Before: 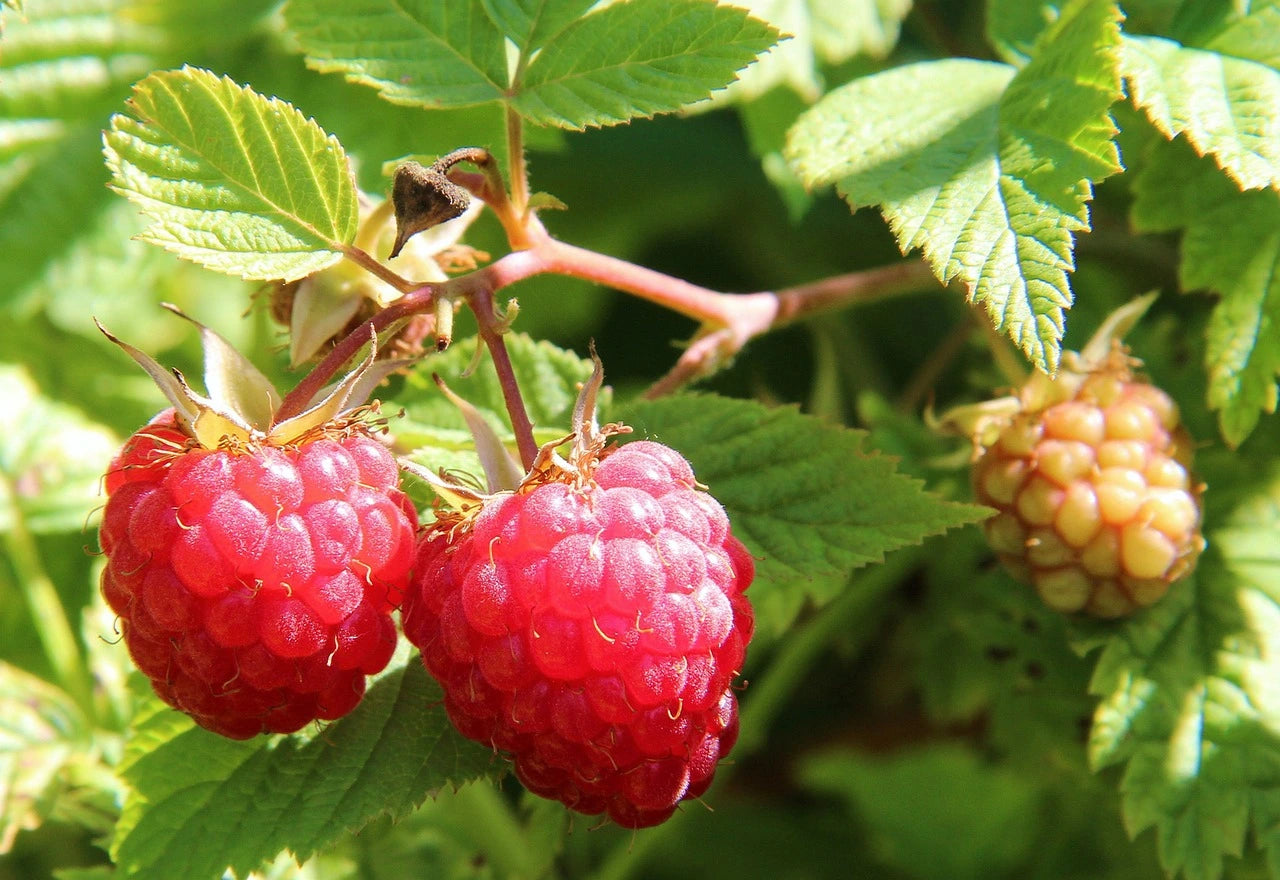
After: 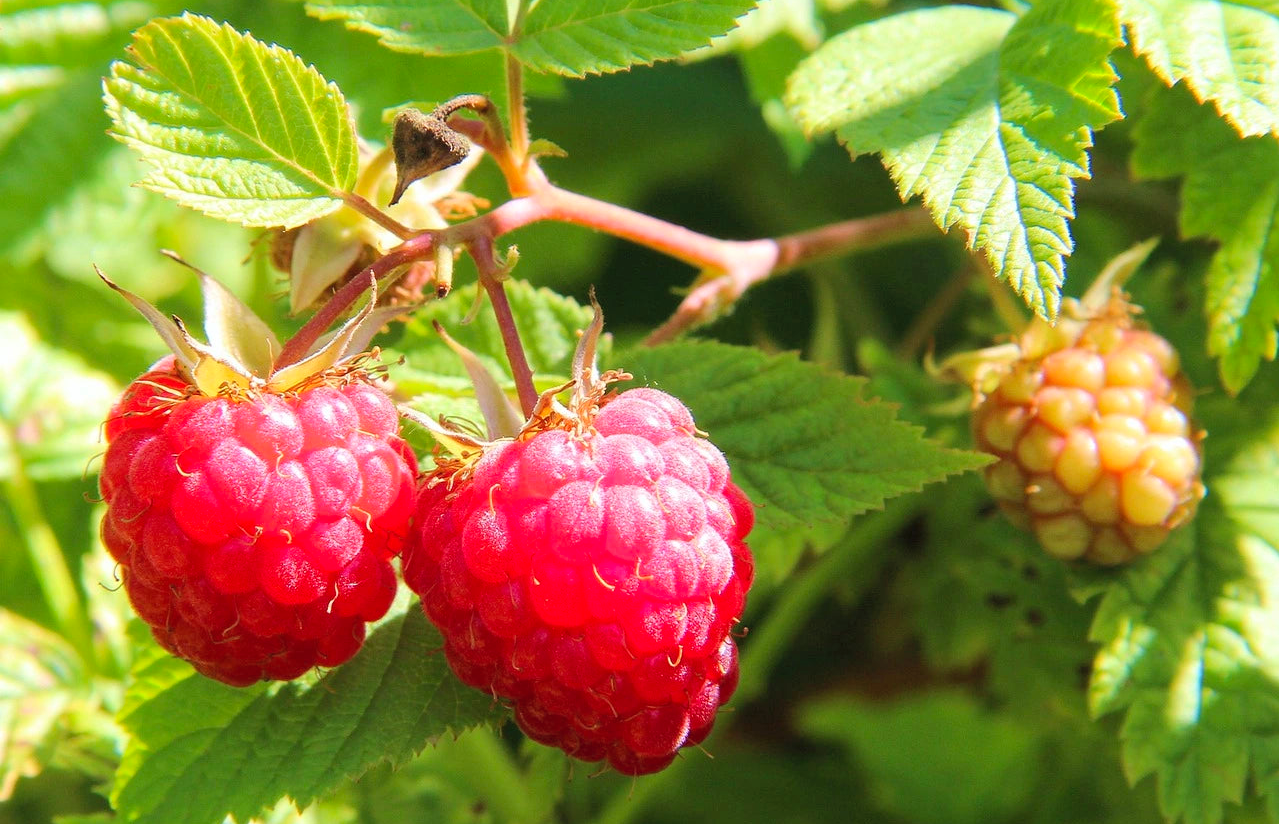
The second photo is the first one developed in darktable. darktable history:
contrast brightness saturation: brightness 0.09, saturation 0.19
crop and rotate: top 6.25%
